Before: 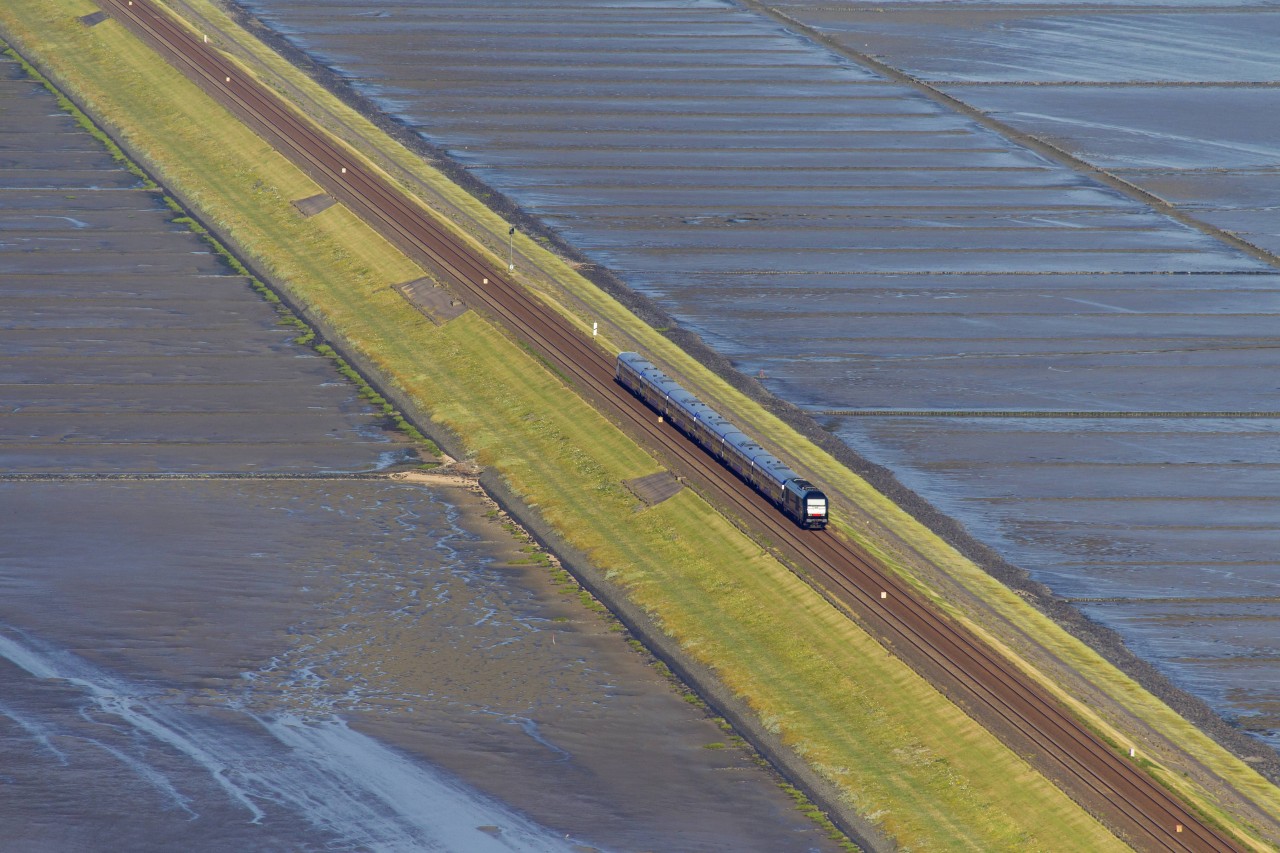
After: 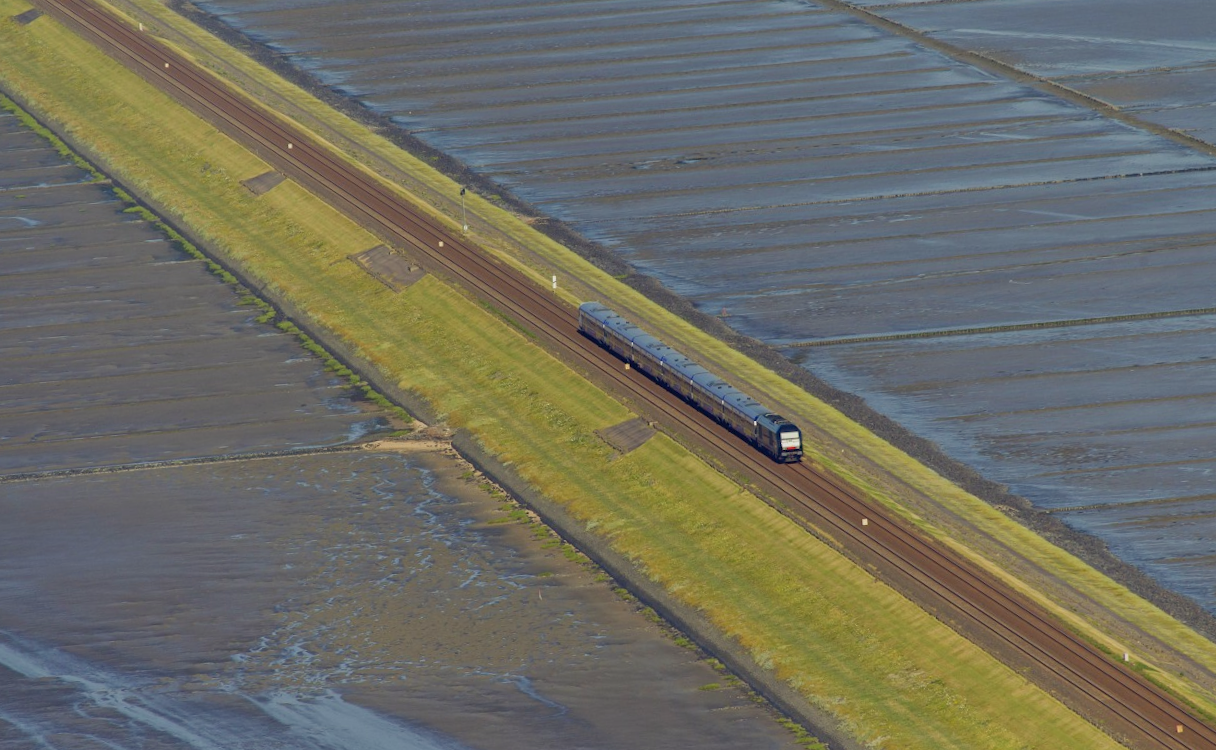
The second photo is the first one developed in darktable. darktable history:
tone equalizer: -8 EV 0.25 EV, -7 EV 0.417 EV, -6 EV 0.417 EV, -5 EV 0.25 EV, -3 EV -0.25 EV, -2 EV -0.417 EV, -1 EV -0.417 EV, +0 EV -0.25 EV, edges refinement/feathering 500, mask exposure compensation -1.57 EV, preserve details guided filter
rgb curve: curves: ch2 [(0, 0) (0.567, 0.512) (1, 1)], mode RGB, independent channels
rotate and perspective: rotation -5°, crop left 0.05, crop right 0.952, crop top 0.11, crop bottom 0.89
